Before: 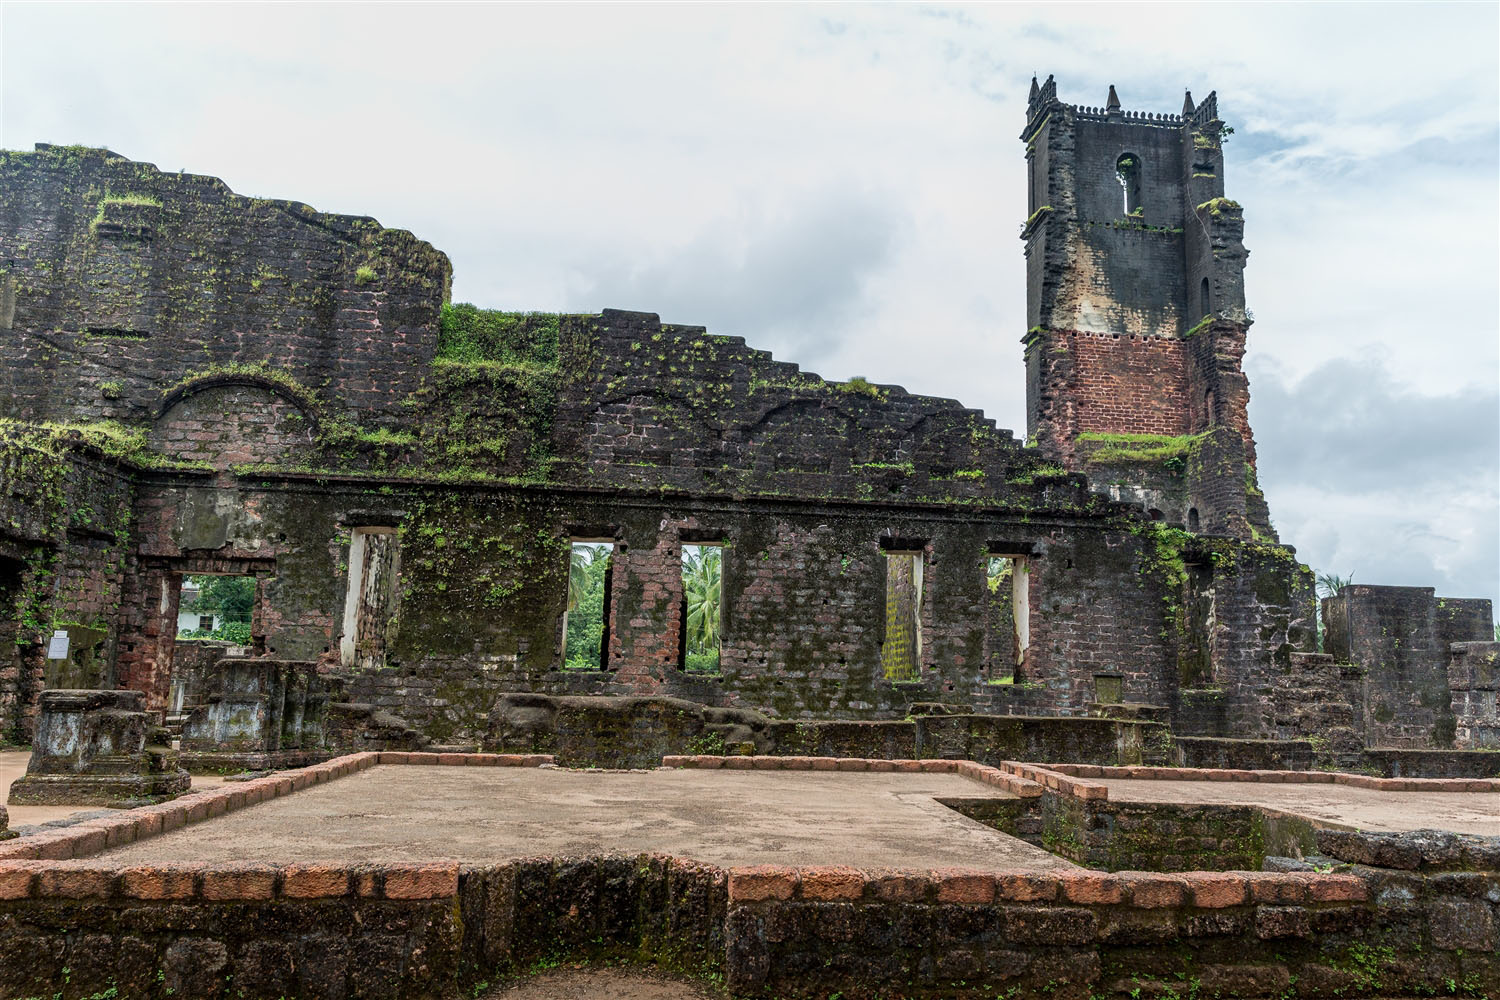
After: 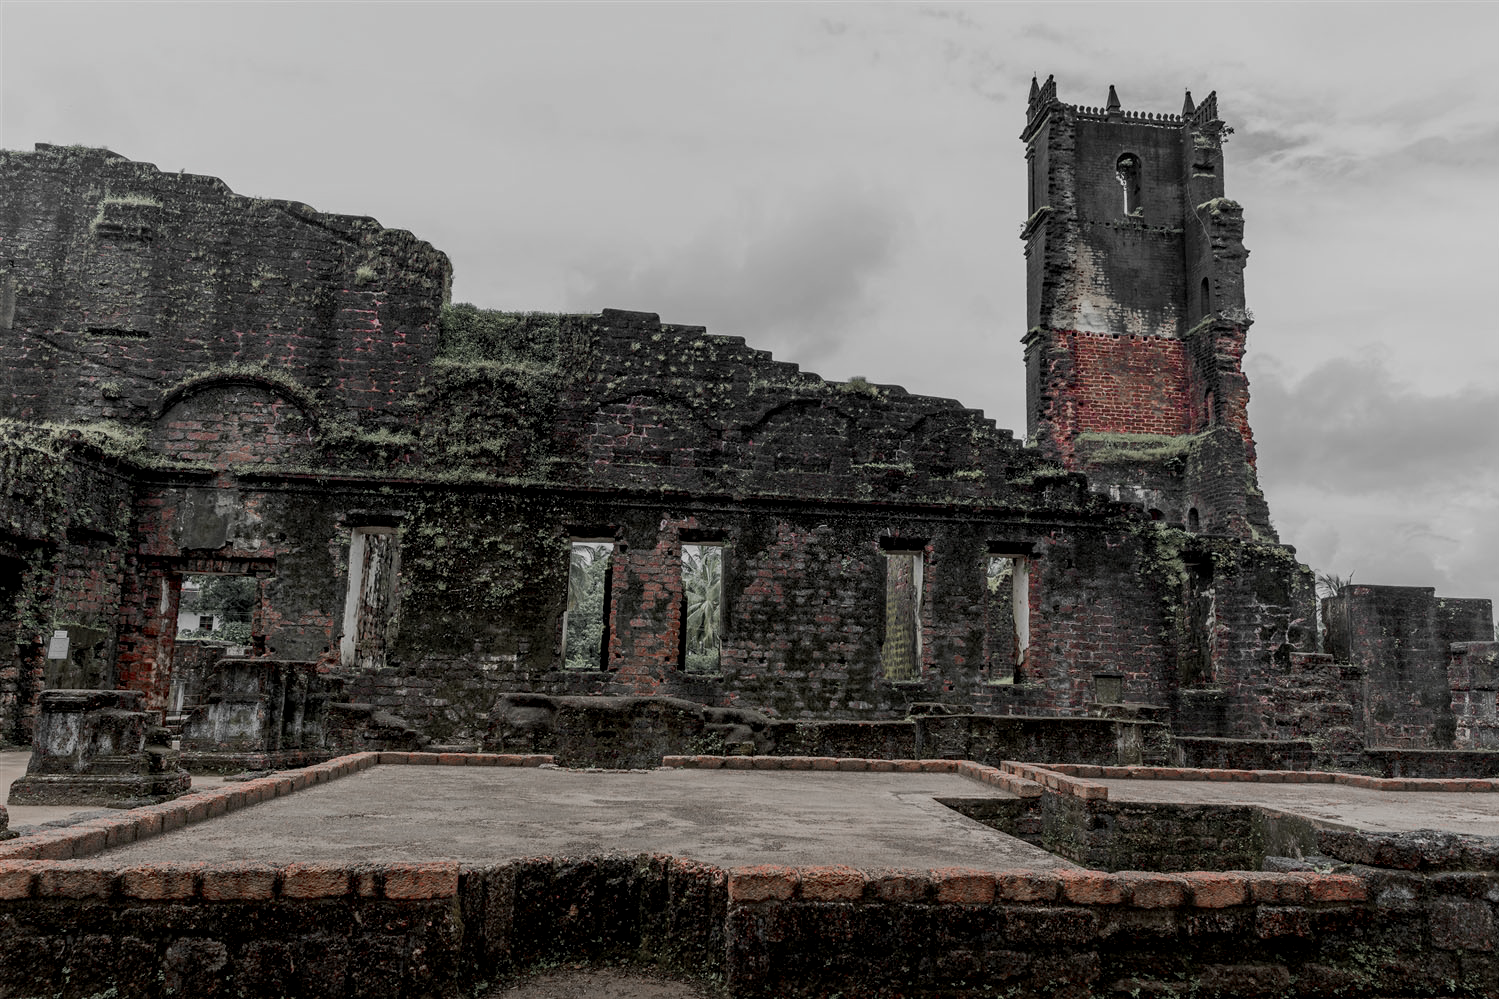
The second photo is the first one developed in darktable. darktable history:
exposure: black level correction 0.009, exposure -0.665 EV, compensate exposure bias true, compensate highlight preservation false
color zones: curves: ch1 [(0, 0.831) (0.08, 0.771) (0.157, 0.268) (0.241, 0.207) (0.562, -0.005) (0.714, -0.013) (0.876, 0.01) (1, 0.831)]
crop: left 0.058%
